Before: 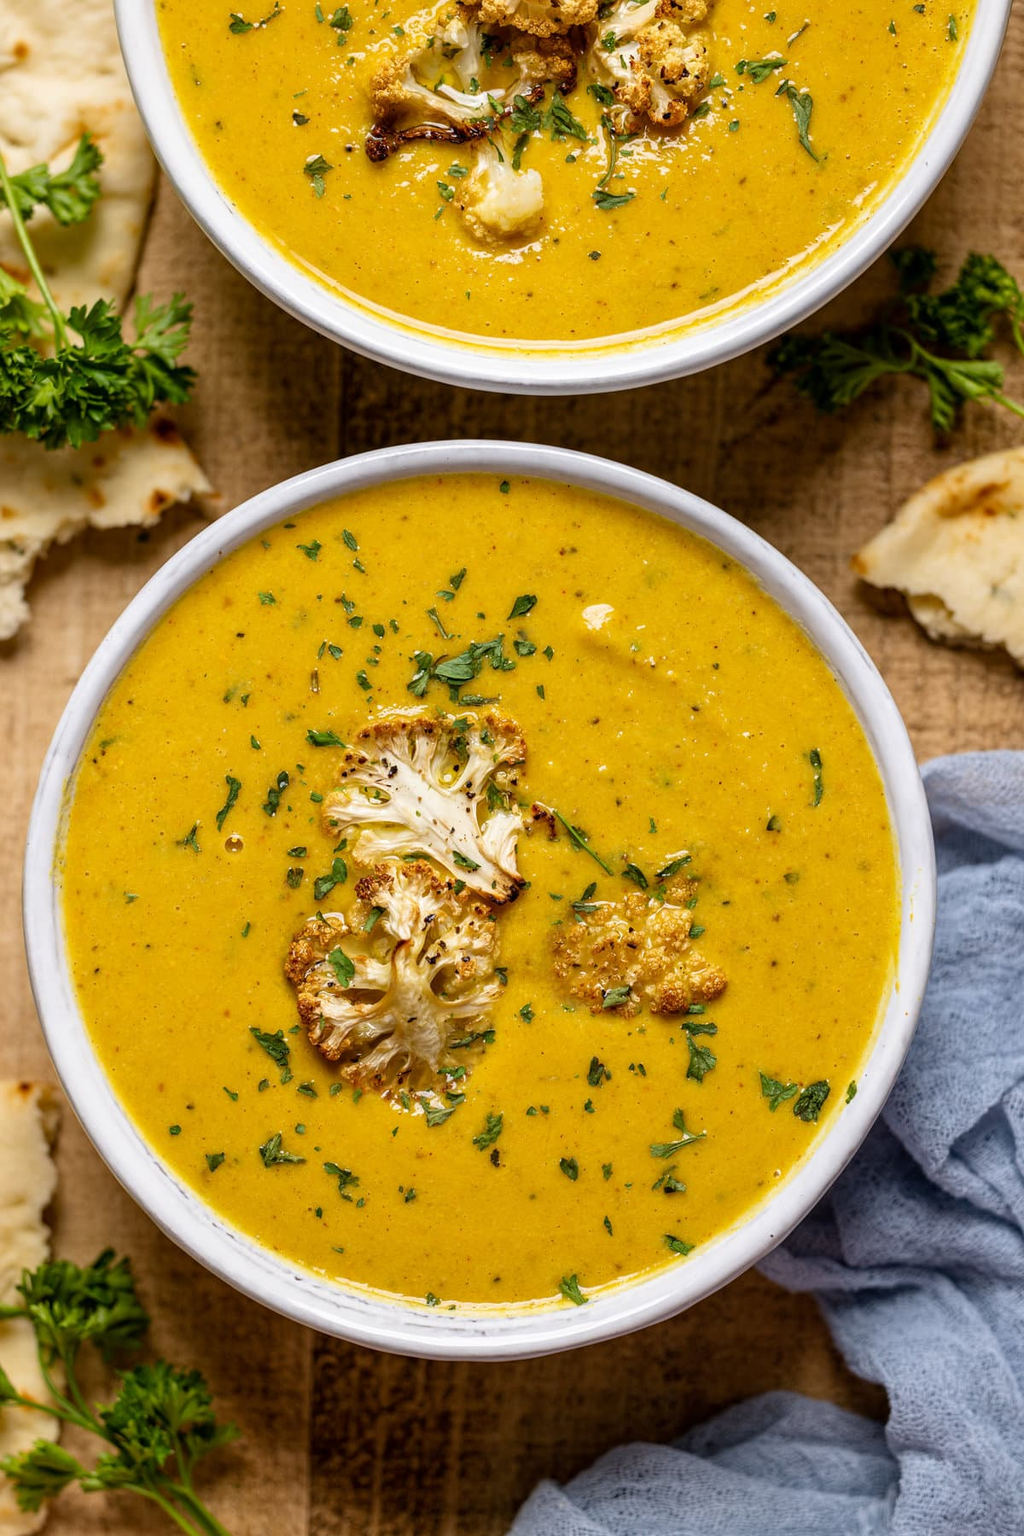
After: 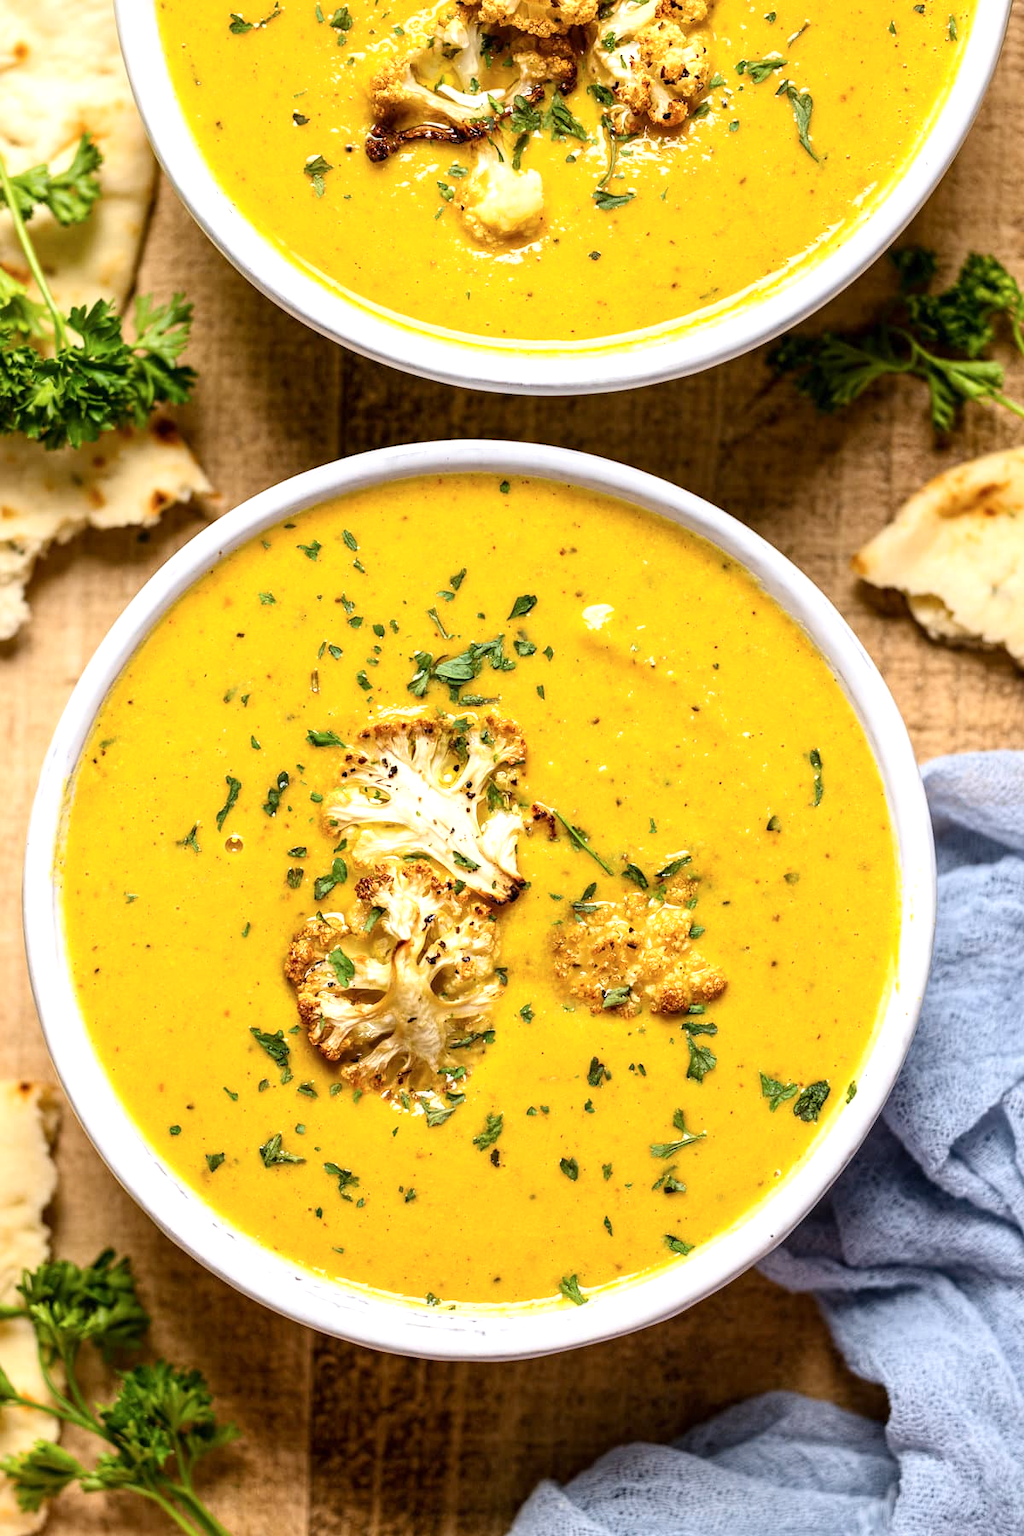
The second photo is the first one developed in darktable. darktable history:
exposure: exposure 0.602 EV, compensate highlight preservation false
contrast brightness saturation: contrast 0.148, brightness 0.047
